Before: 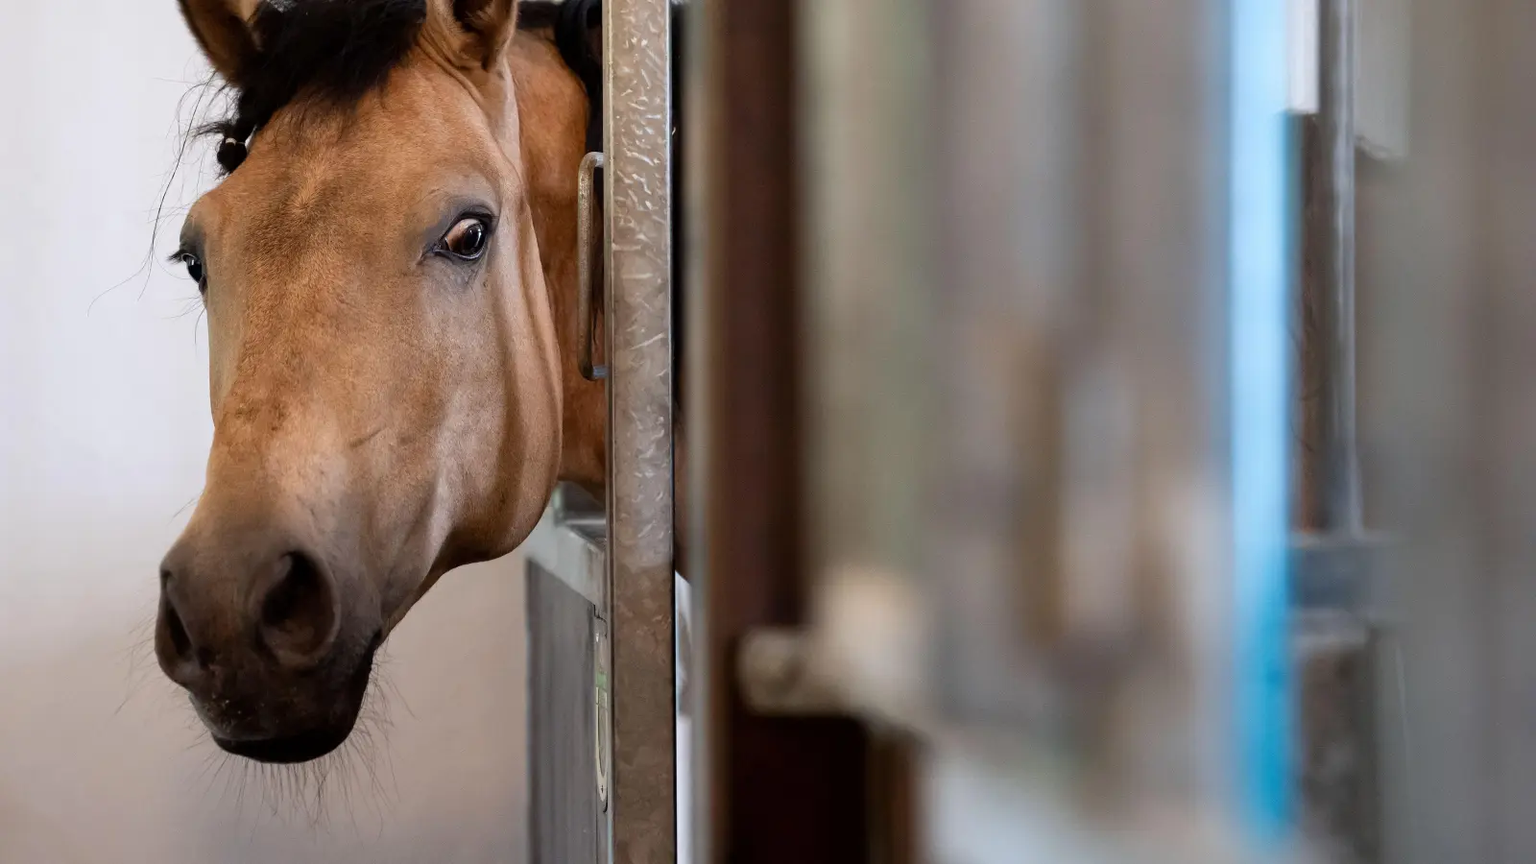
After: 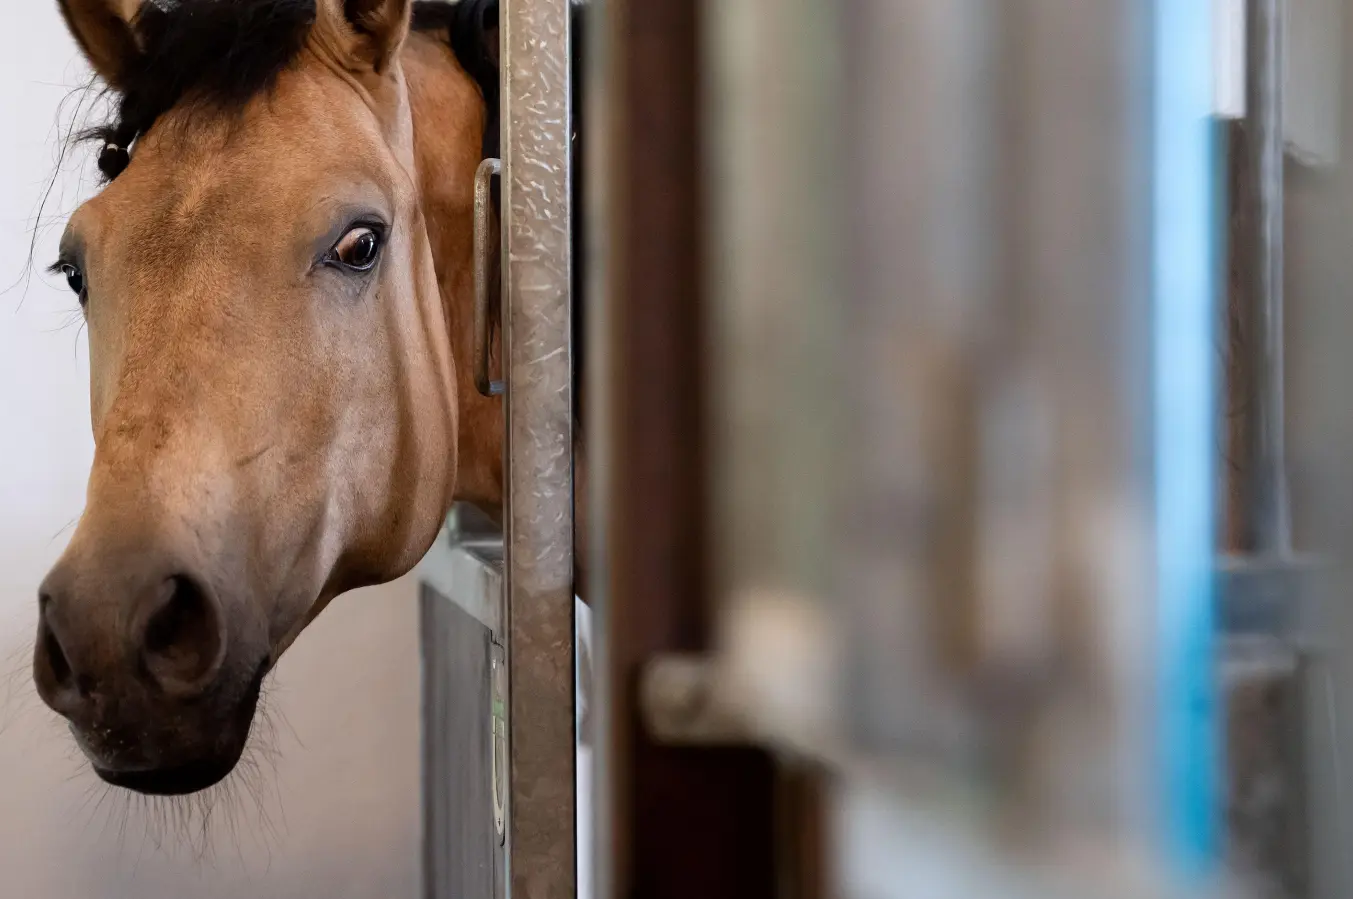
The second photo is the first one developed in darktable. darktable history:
crop: left 8.03%, right 7.389%
